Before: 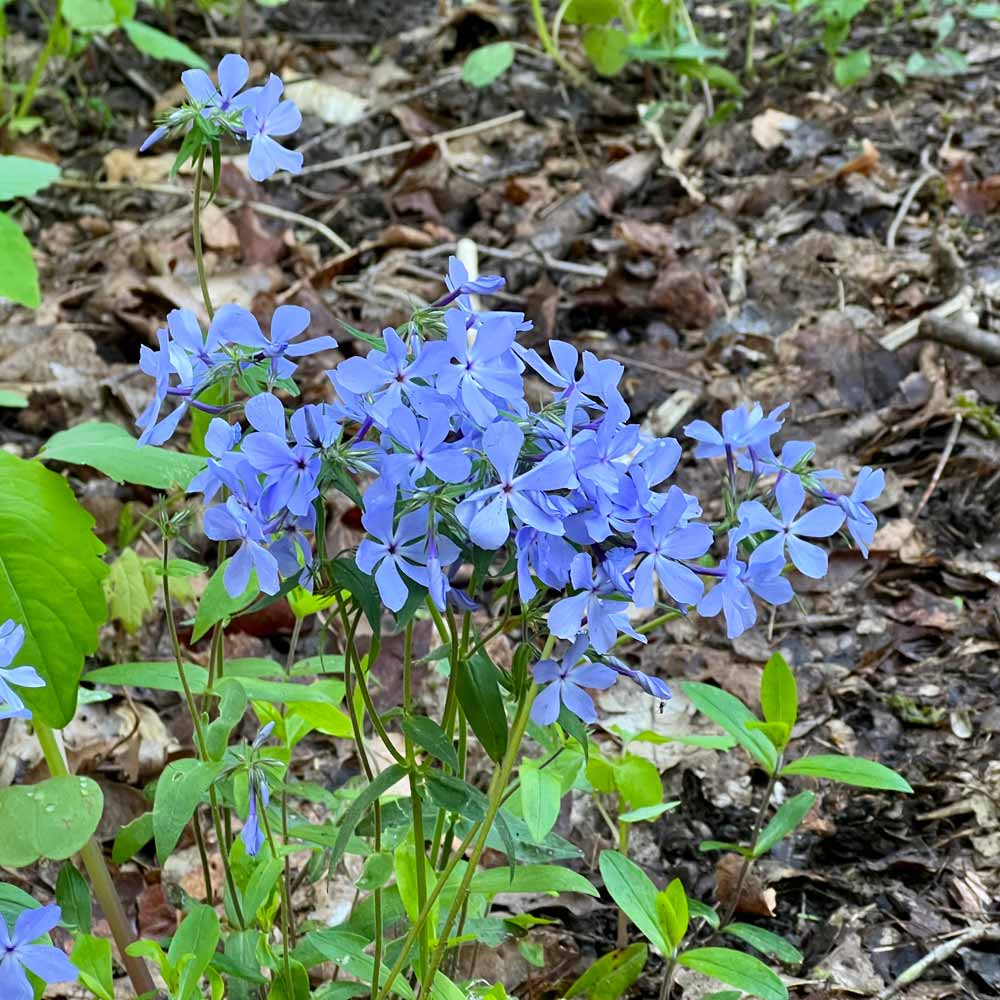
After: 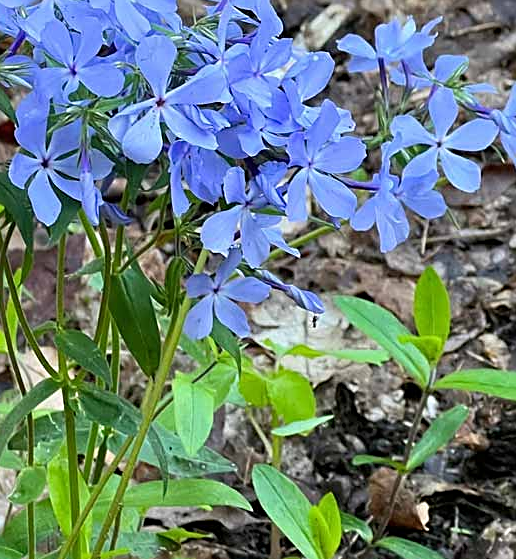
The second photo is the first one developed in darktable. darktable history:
sharpen: on, module defaults
crop: left 34.723%, top 38.631%, right 13.677%, bottom 5.468%
